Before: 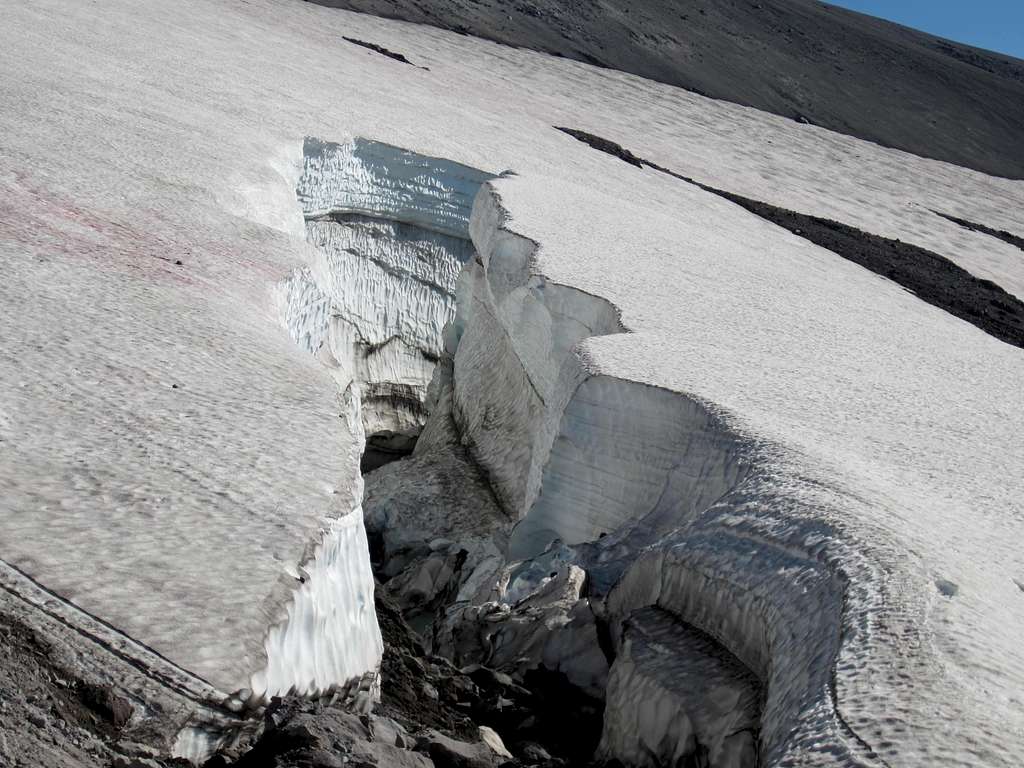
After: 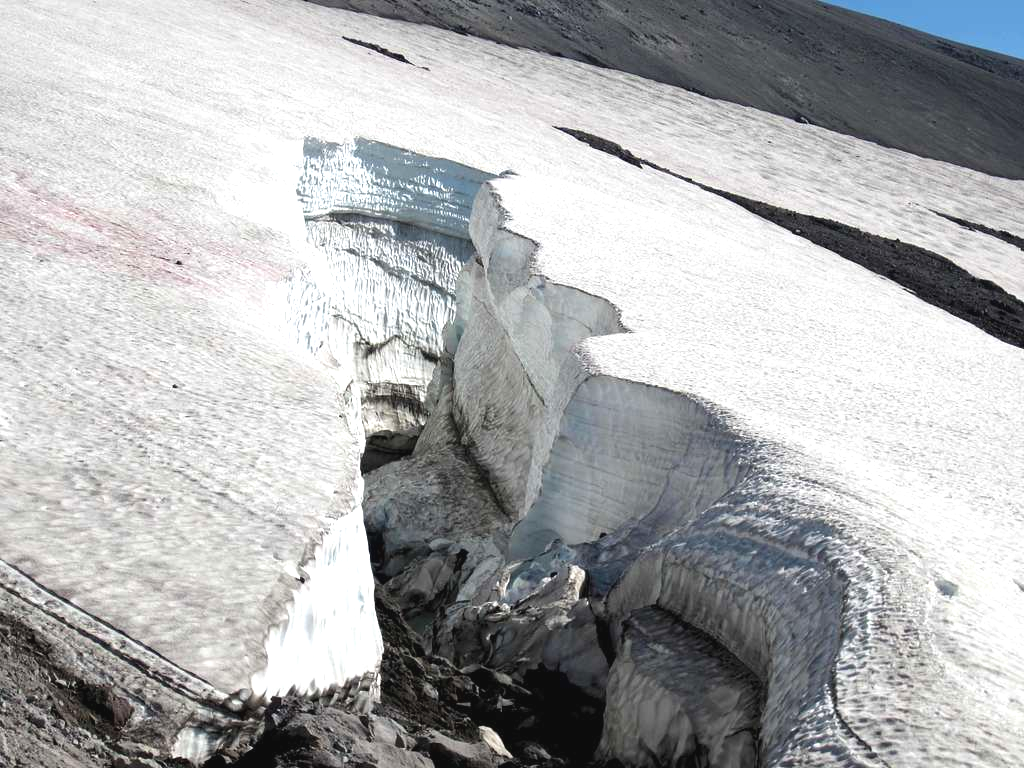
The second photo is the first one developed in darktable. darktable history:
exposure: black level correction -0.002, exposure 0.713 EV, compensate highlight preservation false
